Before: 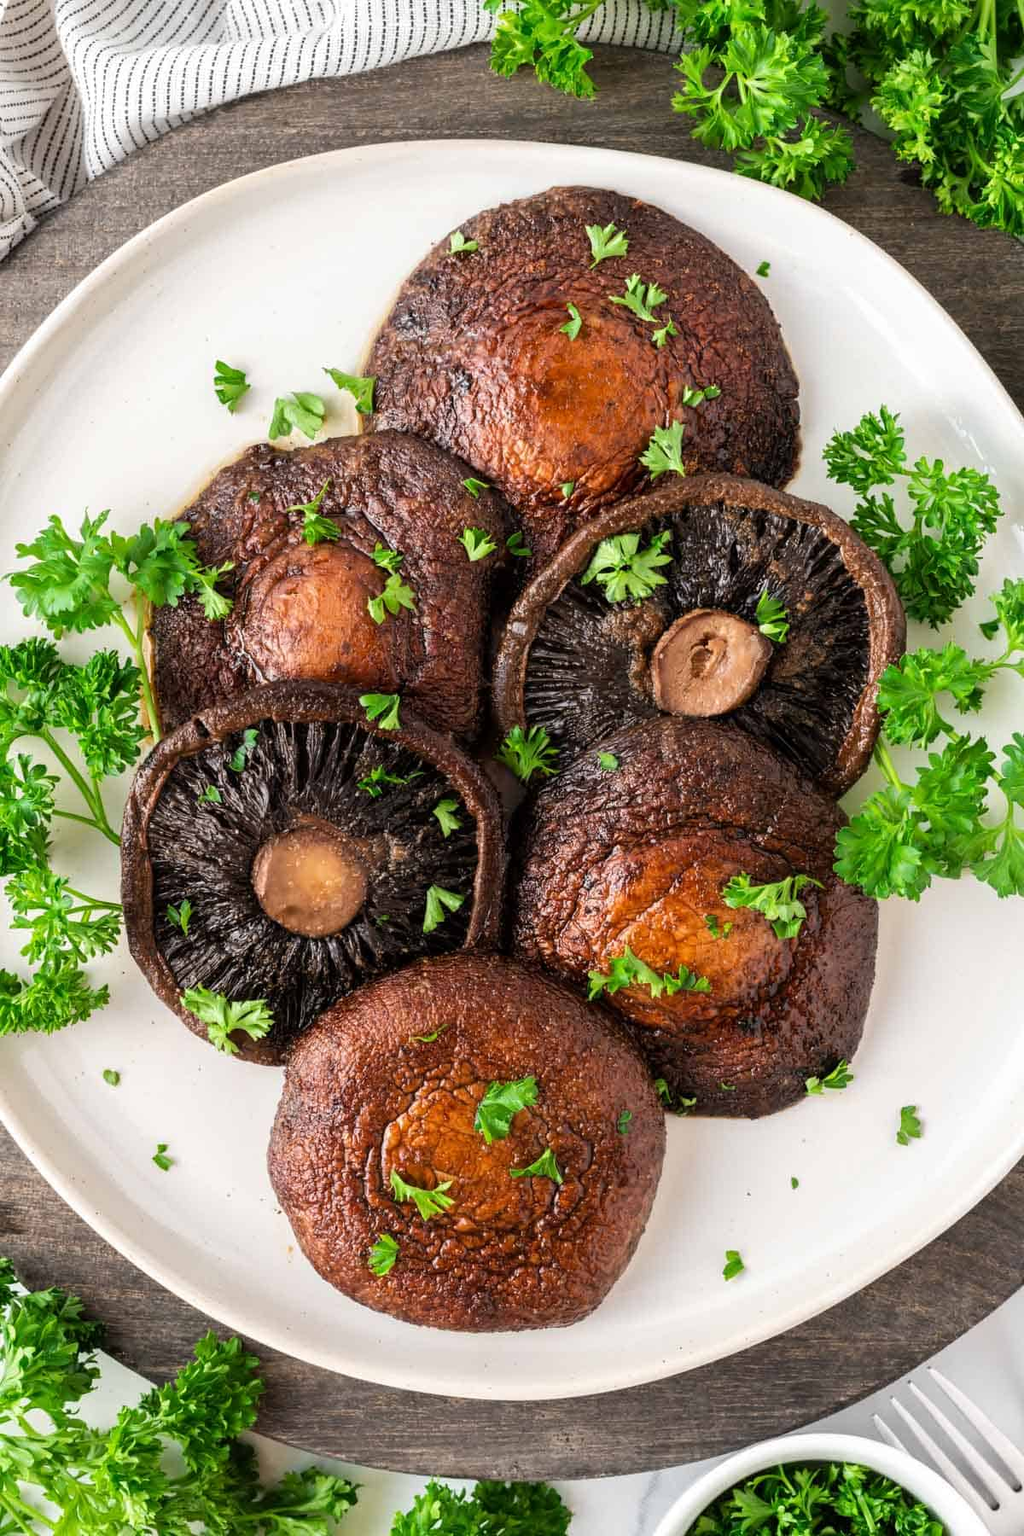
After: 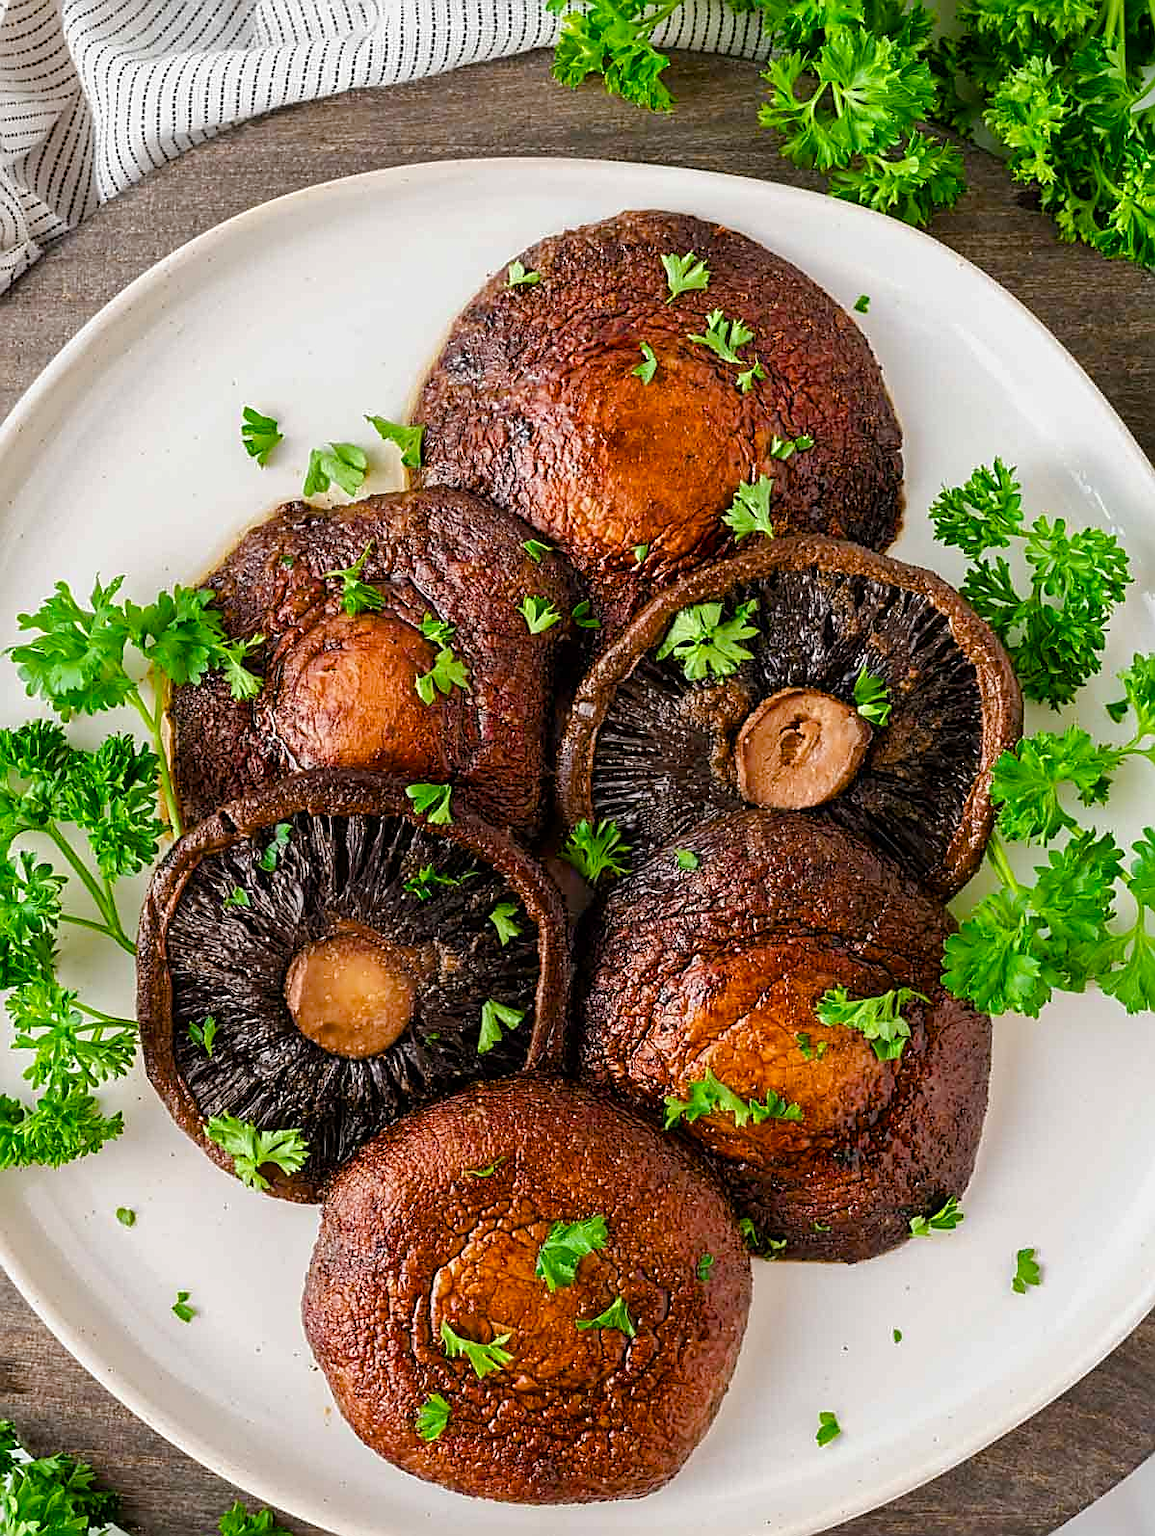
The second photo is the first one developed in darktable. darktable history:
crop and rotate: top 0%, bottom 11.432%
color balance rgb: perceptual saturation grading › global saturation 23.206%, perceptual saturation grading › highlights -24.197%, perceptual saturation grading › mid-tones 24.109%, perceptual saturation grading › shadows 39.182%, perceptual brilliance grading › global brilliance 2.324%, perceptual brilliance grading › highlights -3.642%, global vibrance 14.763%
sharpen: amount 0.745
shadows and highlights: shadows -20.14, white point adjustment -1.98, highlights -34.86, highlights color adjustment 88.97%
